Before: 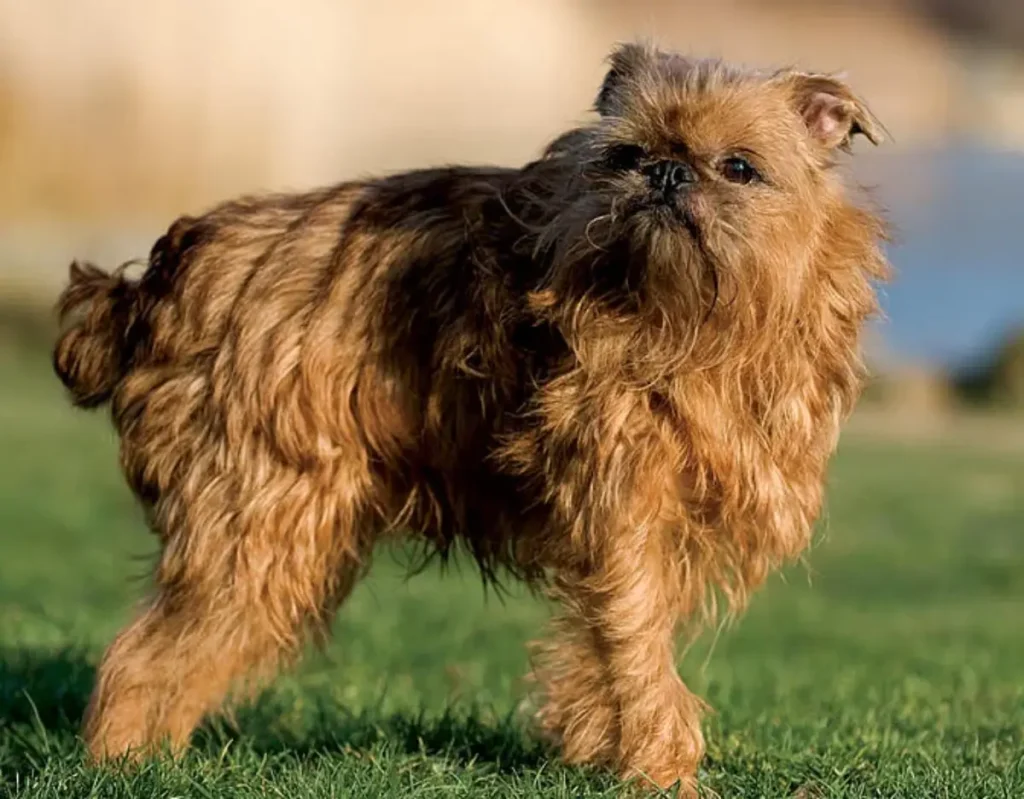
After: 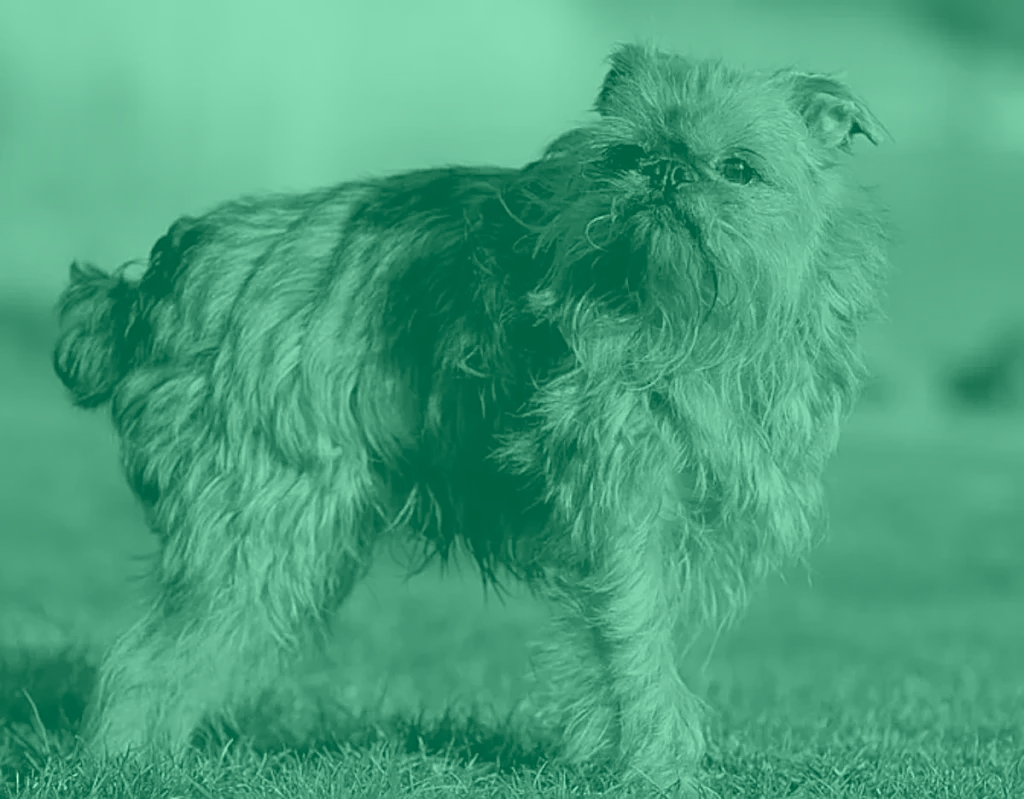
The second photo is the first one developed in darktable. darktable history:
colorize: hue 147.6°, saturation 65%, lightness 21.64%
sharpen: on, module defaults
